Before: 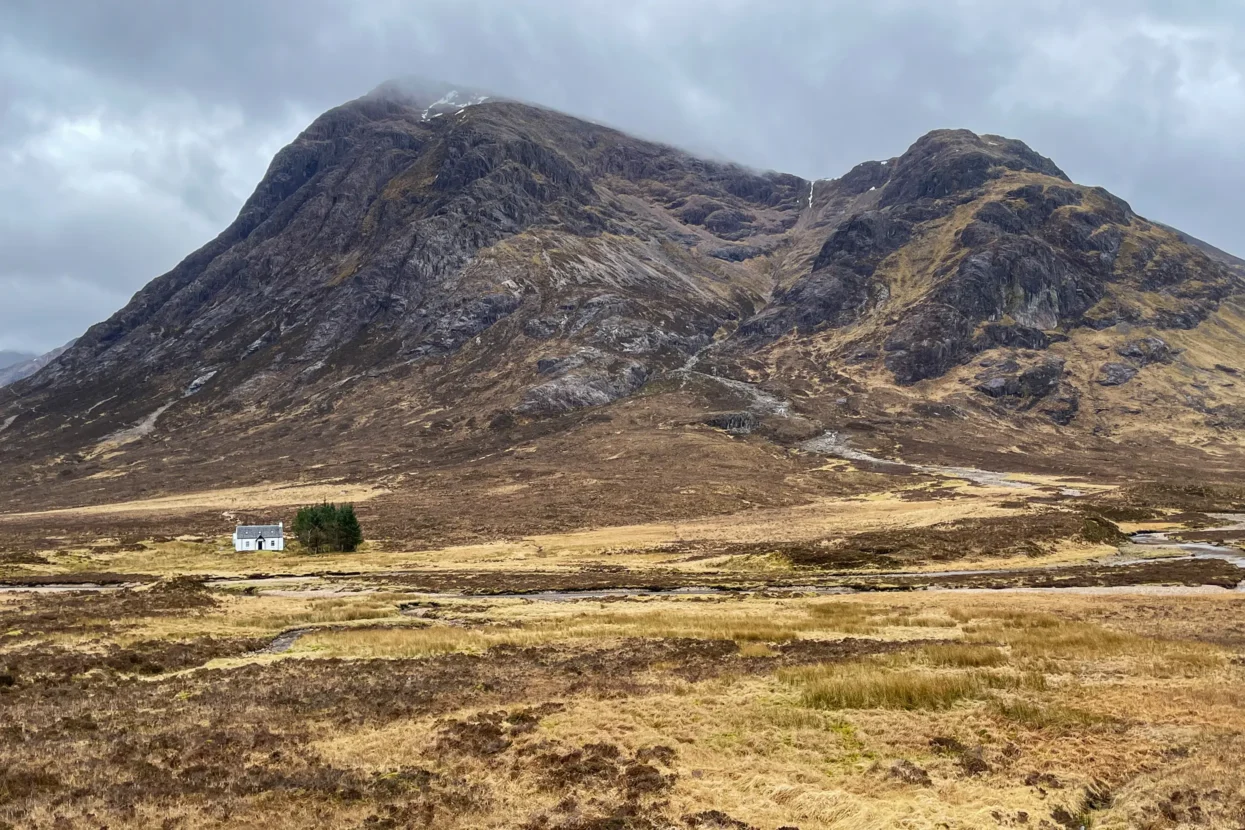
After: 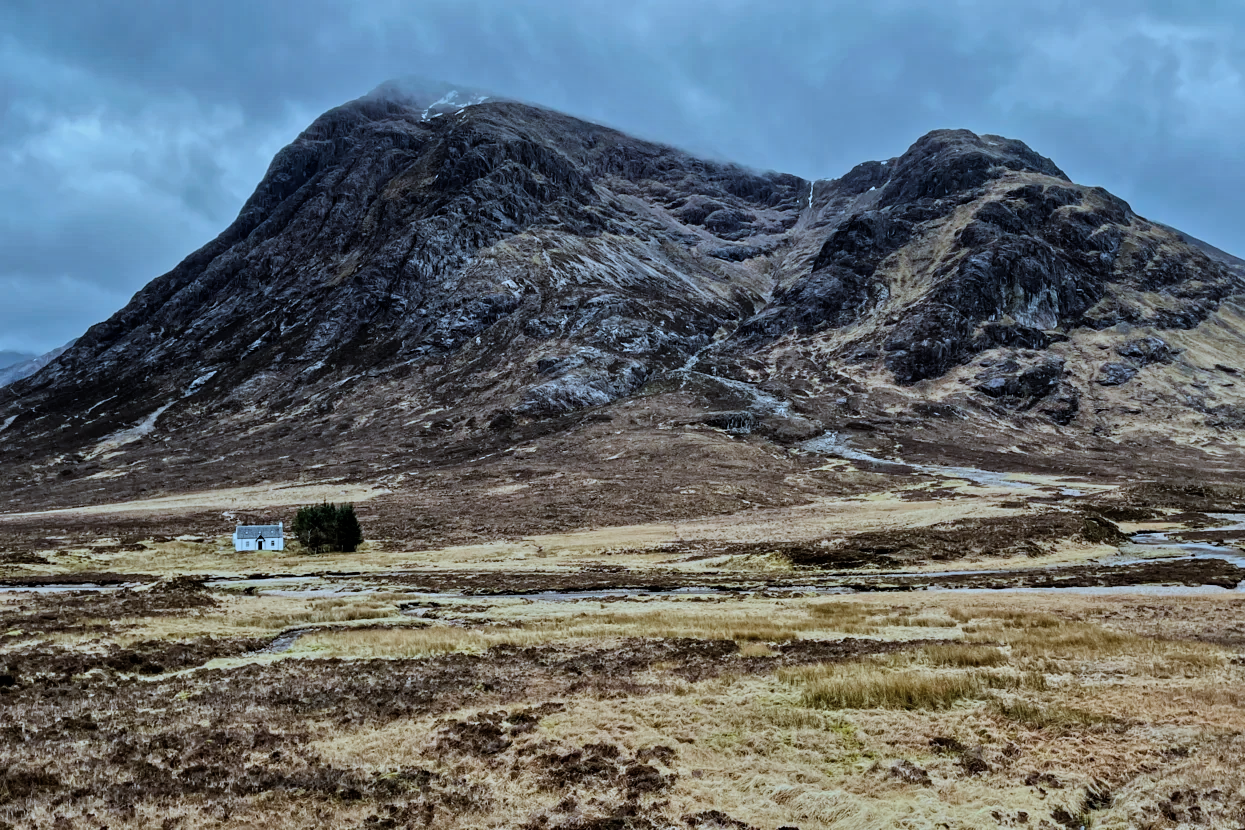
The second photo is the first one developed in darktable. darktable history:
color correction: highlights a* -9.35, highlights b* -23.15
white balance: red 0.98, blue 1.034
filmic rgb: black relative exposure -5 EV, white relative exposure 3.5 EV, hardness 3.19, contrast 1.5, highlights saturation mix -50%
haze removal: compatibility mode true, adaptive false
tone equalizer: -8 EV -0.002 EV, -7 EV 0.005 EV, -6 EV -0.008 EV, -5 EV 0.007 EV, -4 EV -0.042 EV, -3 EV -0.233 EV, -2 EV -0.662 EV, -1 EV -0.983 EV, +0 EV -0.969 EV, smoothing diameter 2%, edges refinement/feathering 20, mask exposure compensation -1.57 EV, filter diffusion 5
